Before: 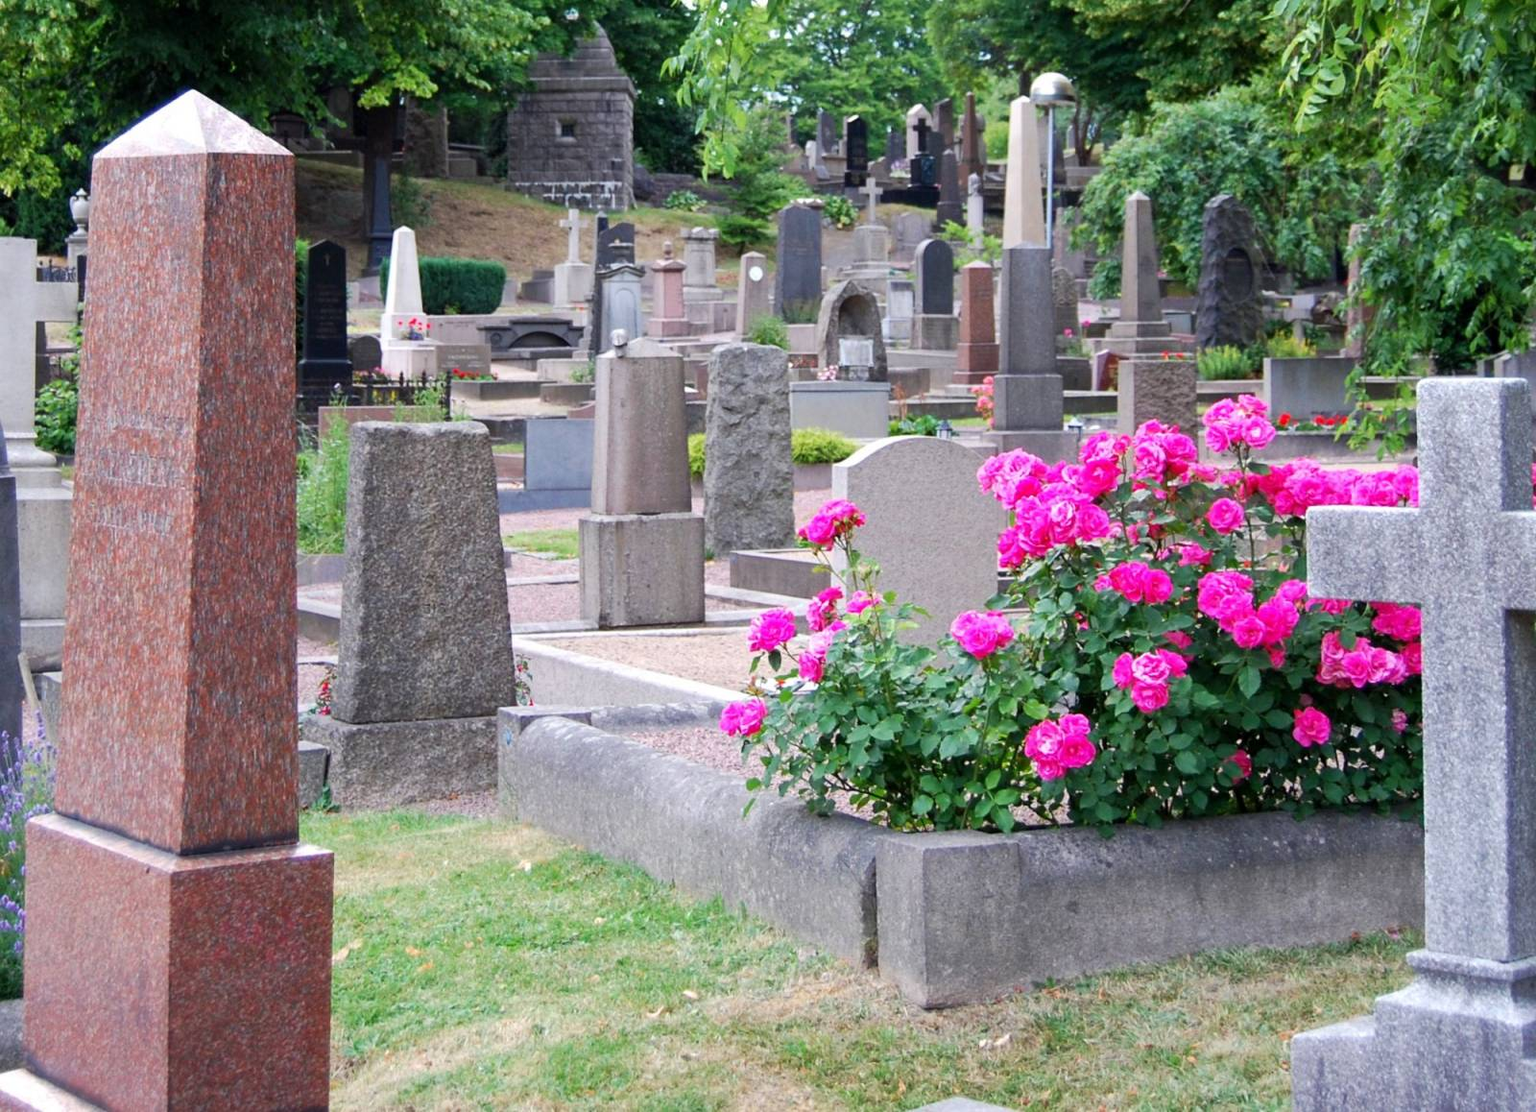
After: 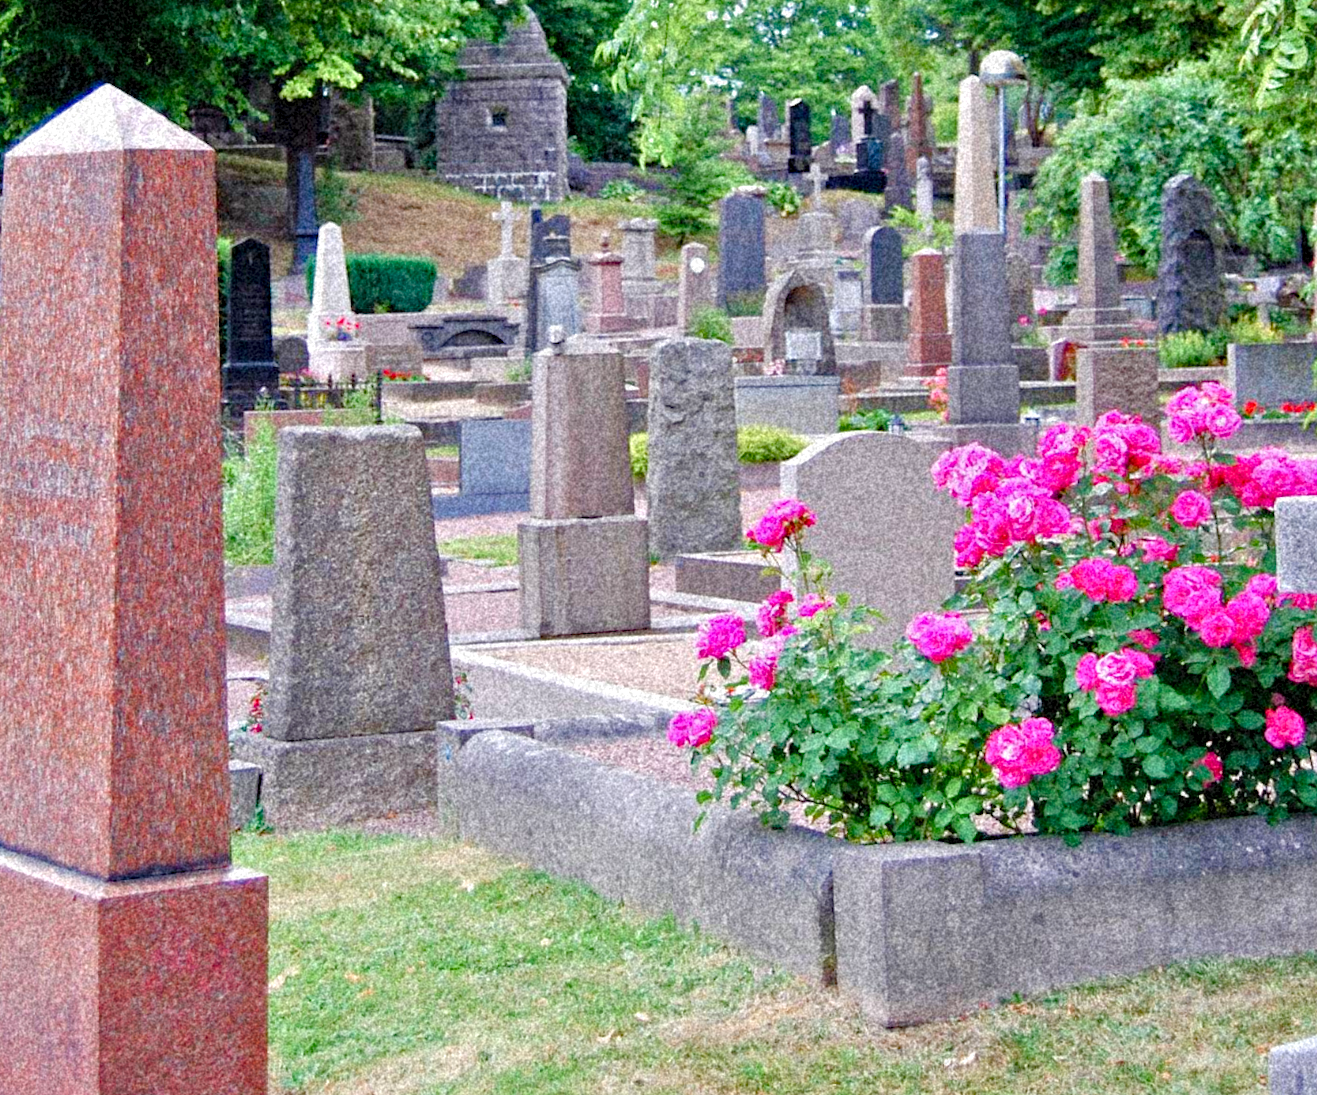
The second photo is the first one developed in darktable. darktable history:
crop and rotate: angle 1°, left 4.281%, top 0.642%, right 11.383%, bottom 2.486%
tone equalizer: -7 EV 0.15 EV, -6 EV 0.6 EV, -5 EV 1.15 EV, -4 EV 1.33 EV, -3 EV 1.15 EV, -2 EV 0.6 EV, -1 EV 0.15 EV, mask exposure compensation -0.5 EV
velvia: strength 15%
haze removal: compatibility mode true, adaptive false
color balance rgb: perceptual saturation grading › global saturation 20%, perceptual saturation grading › highlights -50%, perceptual saturation grading › shadows 30%
grain: coarseness 46.9 ISO, strength 50.21%, mid-tones bias 0%
